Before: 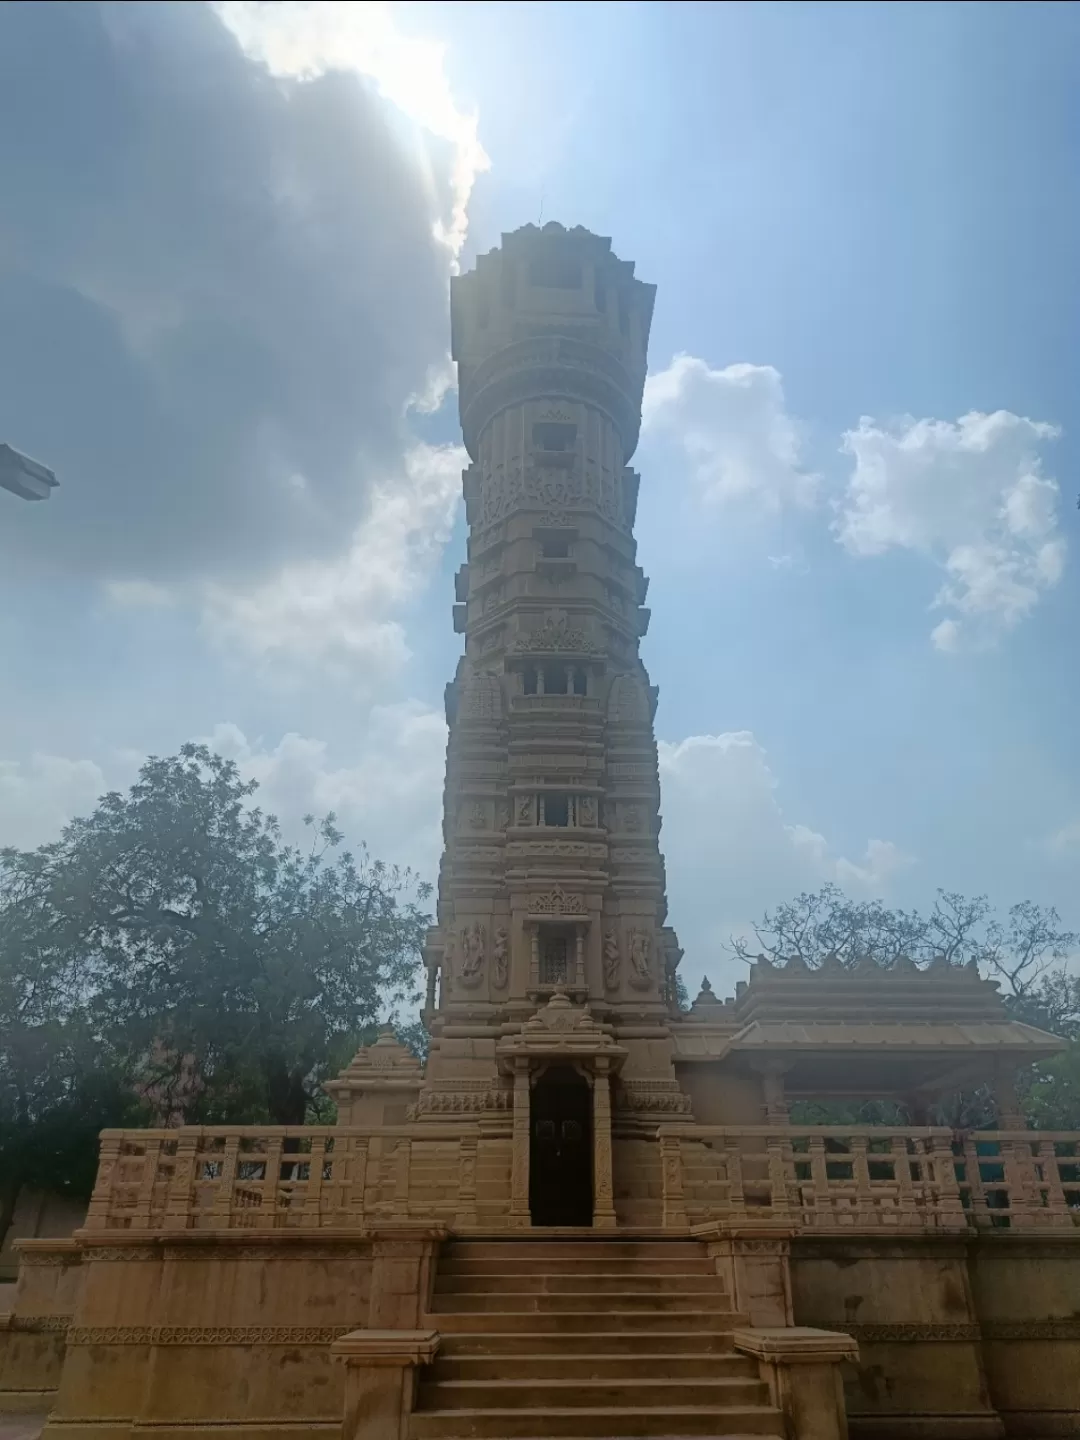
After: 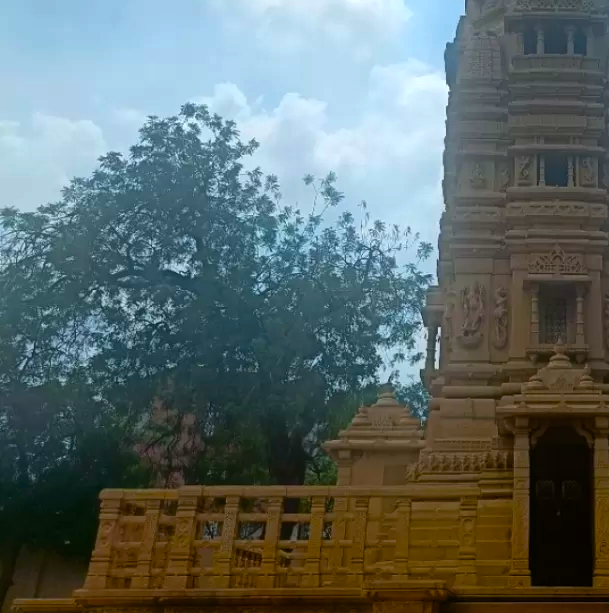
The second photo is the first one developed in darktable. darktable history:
color balance rgb: linear chroma grading › global chroma 9%, perceptual saturation grading › global saturation 36%, perceptual saturation grading › shadows 35%, perceptual brilliance grading › global brilliance 15%, perceptual brilliance grading › shadows -35%, global vibrance 15%
crop: top 44.483%, right 43.593%, bottom 12.892%
